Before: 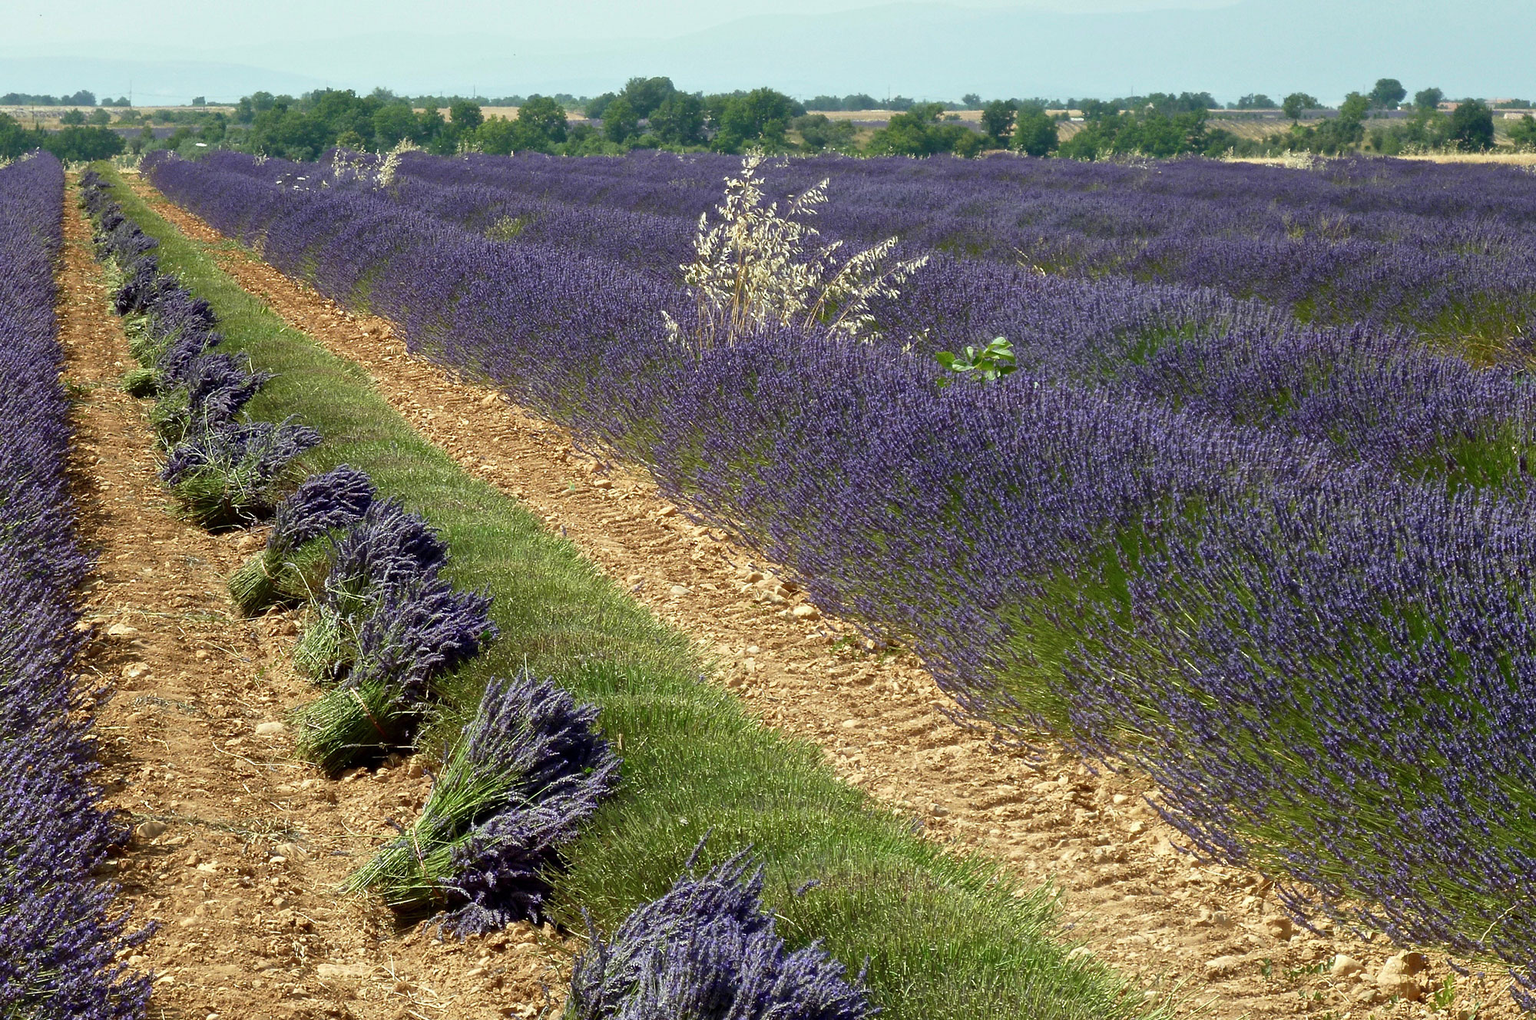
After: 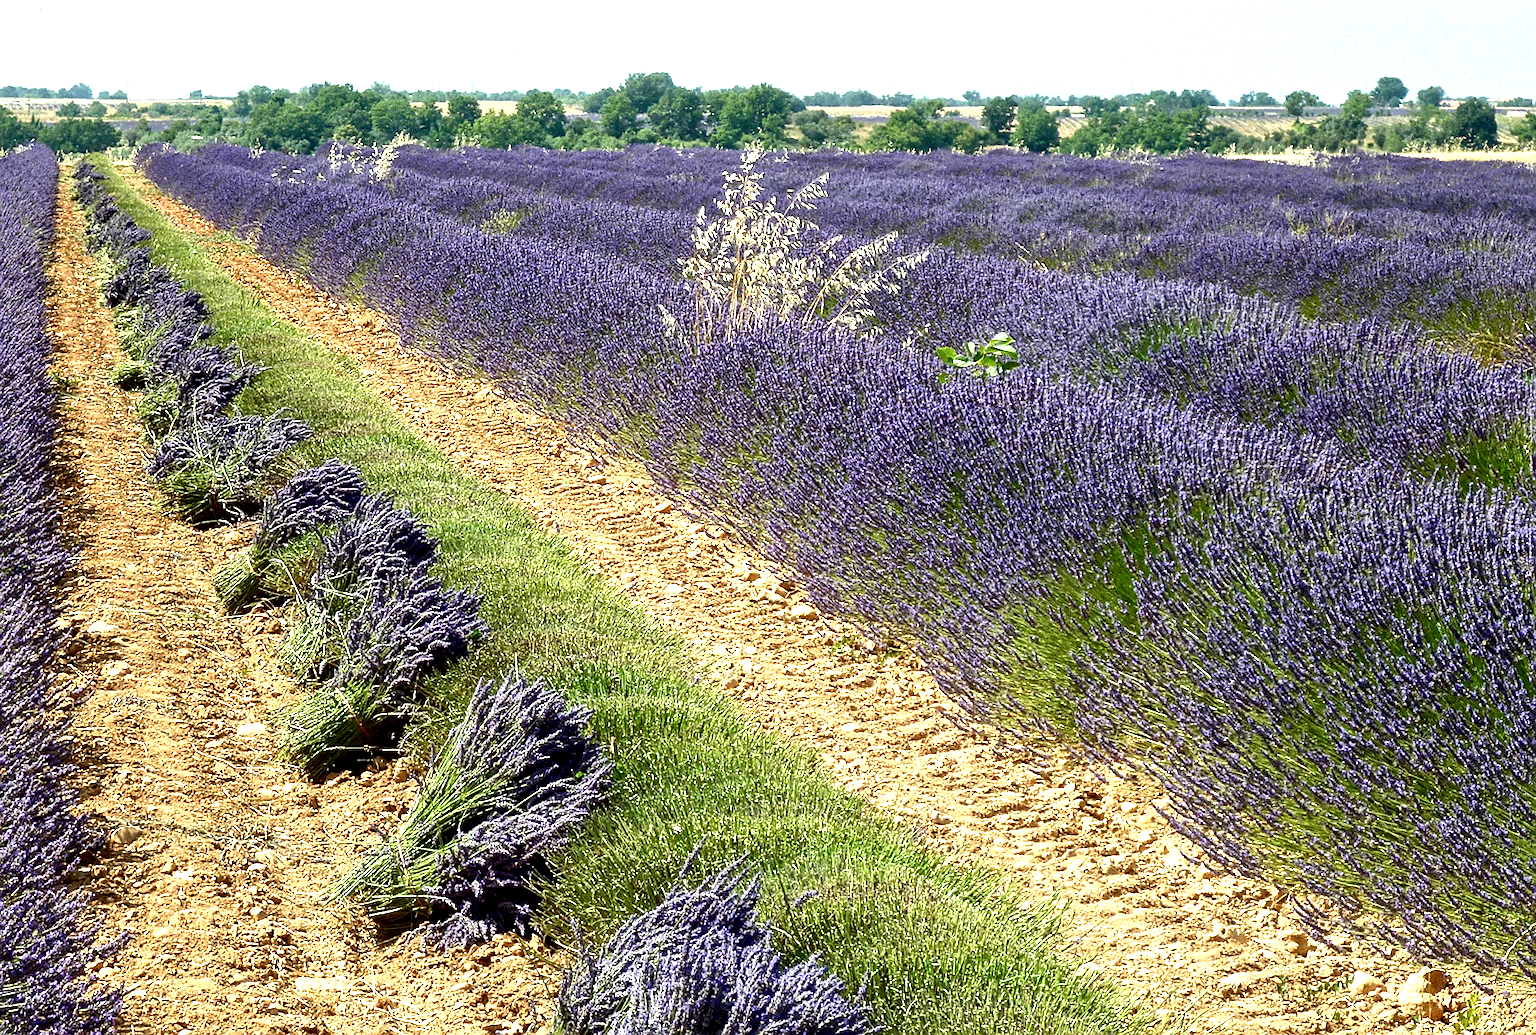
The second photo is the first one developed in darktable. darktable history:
rotate and perspective: rotation 0.226°, lens shift (vertical) -0.042, crop left 0.023, crop right 0.982, crop top 0.006, crop bottom 0.994
contrast brightness saturation: contrast 0.15, brightness -0.01, saturation 0.1
exposure: exposure 0.943 EV, compensate highlight preservation false
local contrast: detail 135%, midtone range 0.75
sharpen: on, module defaults
